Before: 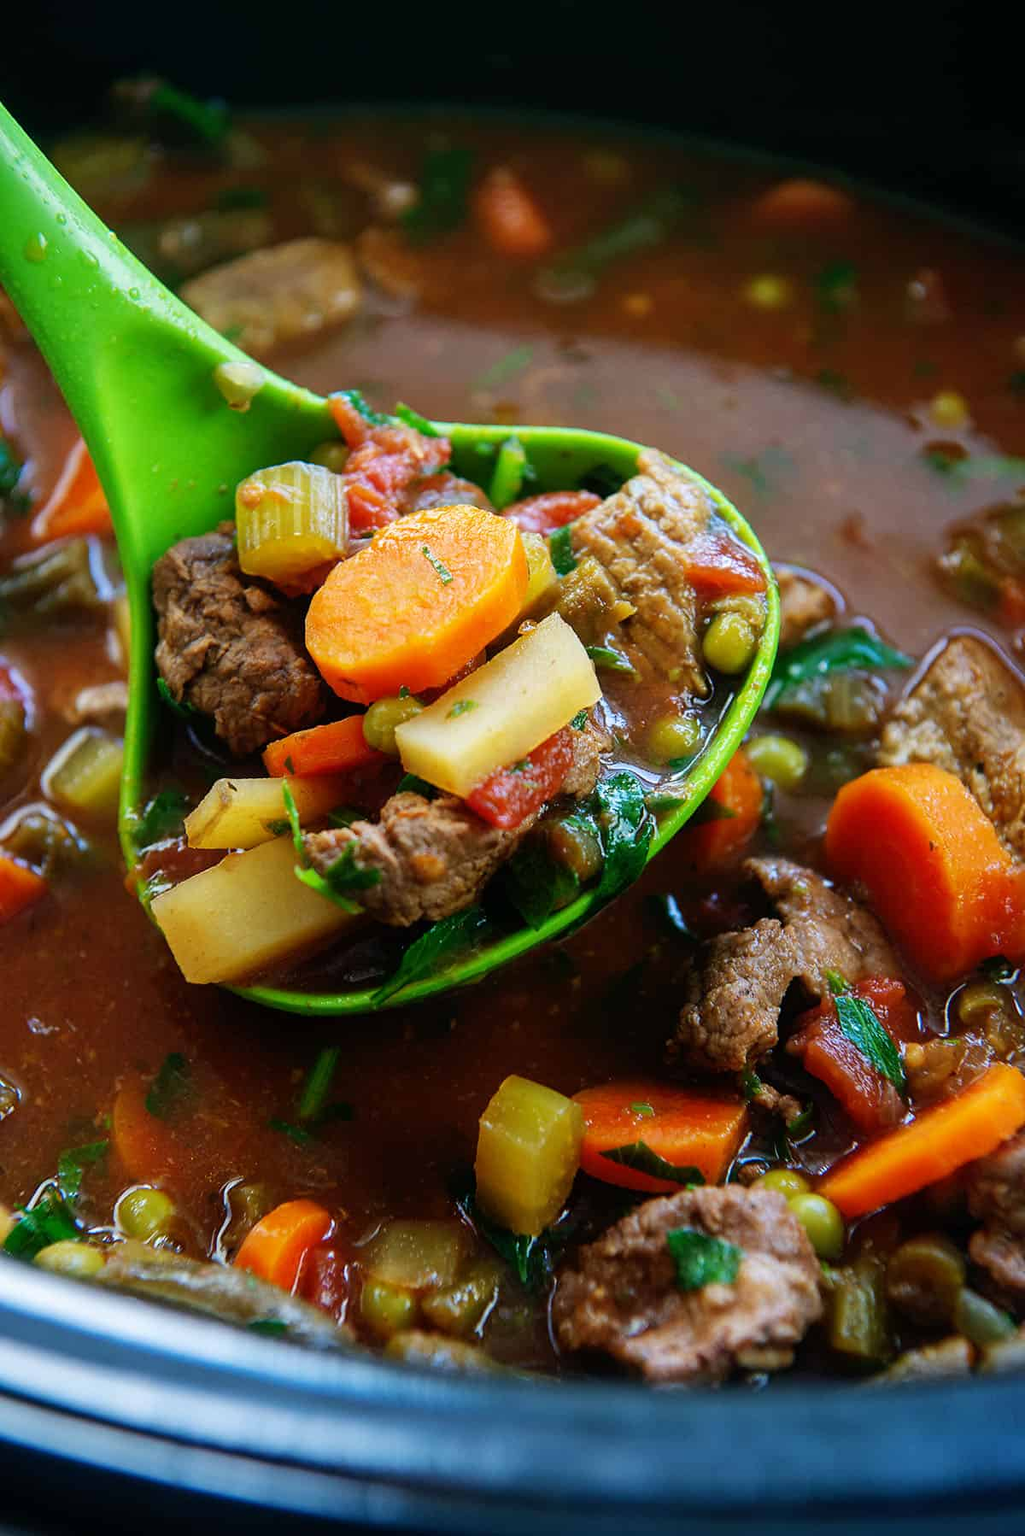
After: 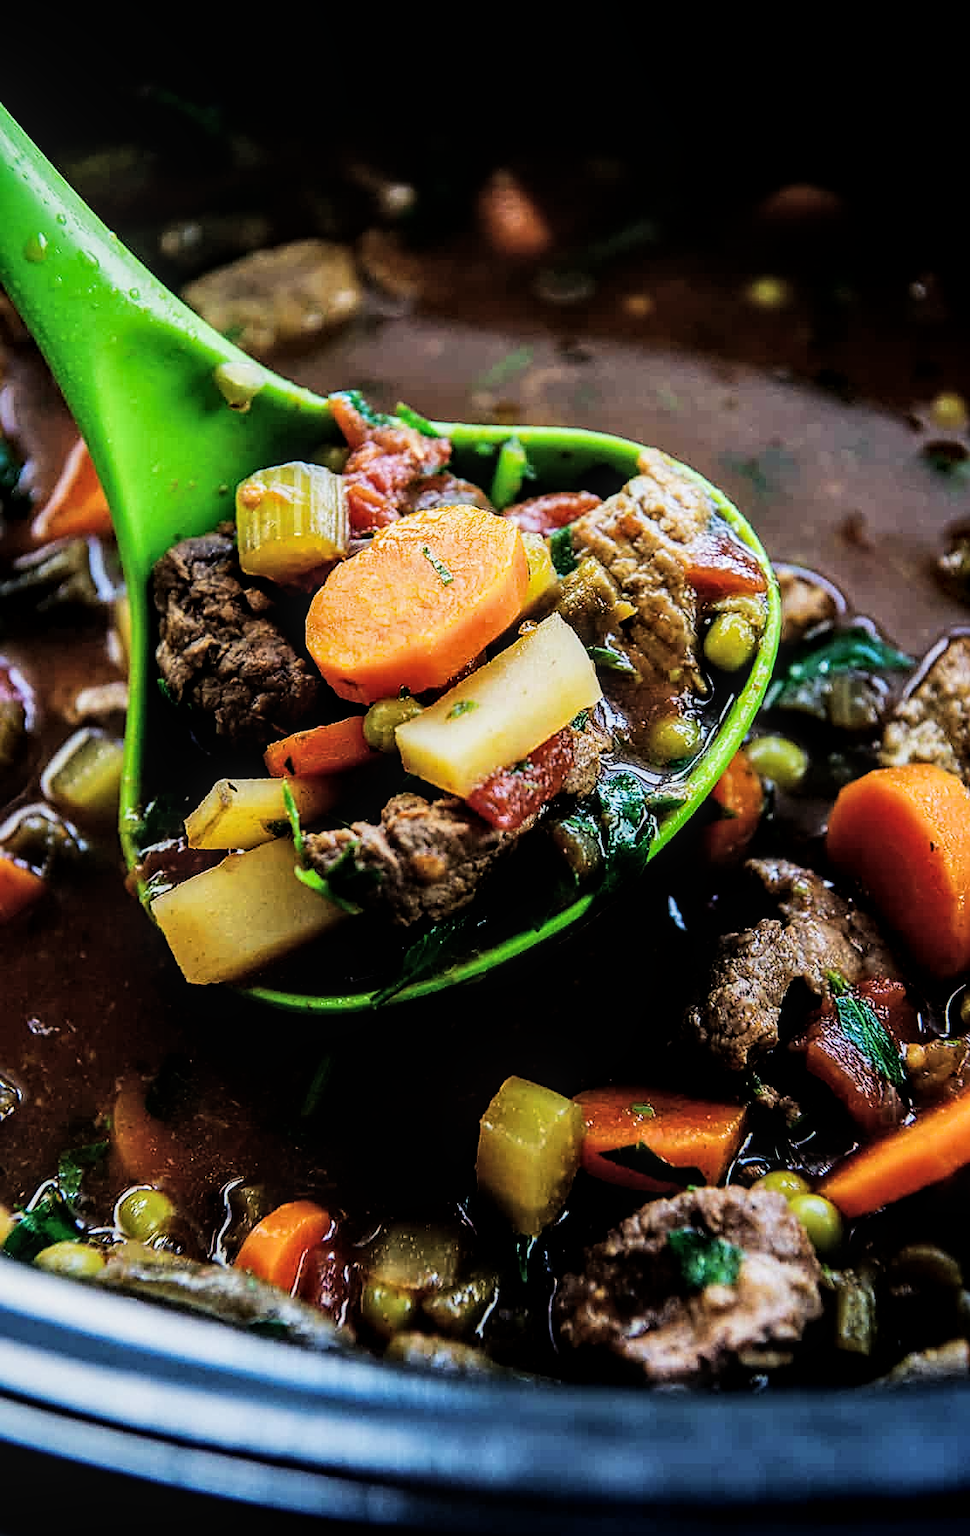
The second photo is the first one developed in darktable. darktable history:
crop and rotate: left 0%, right 5.385%
sharpen: on, module defaults
color balance rgb: shadows lift › luminance -21.933%, shadows lift › chroma 6.687%, shadows lift › hue 268.35°, perceptual saturation grading › global saturation -2.821%, perceptual saturation grading › shadows -2.192%, perceptual brilliance grading › global brilliance 15.785%, perceptual brilliance grading › shadows -35.551%
filmic rgb: black relative exposure -5.11 EV, white relative exposure 3.96 EV, hardness 2.9, contrast 1.3, highlights saturation mix -30.06%
local contrast: on, module defaults
